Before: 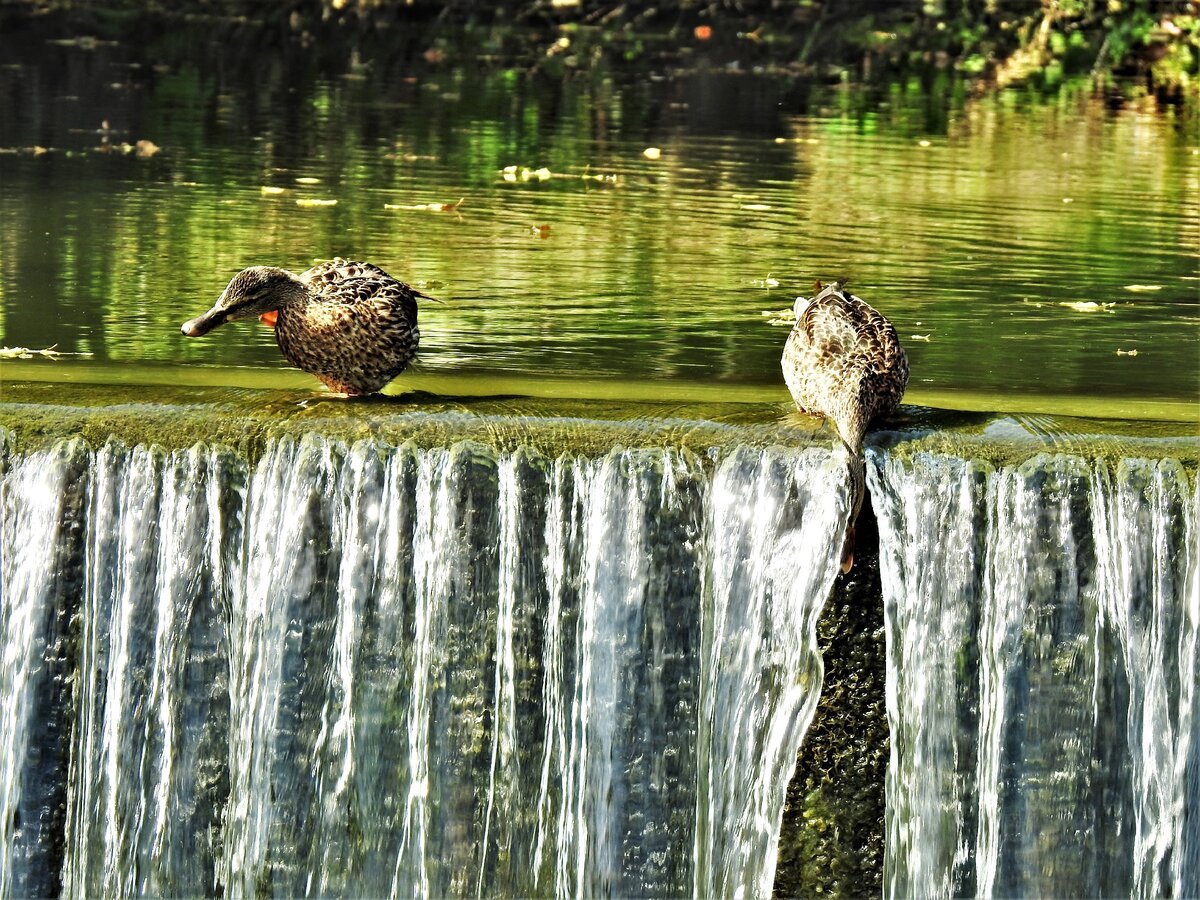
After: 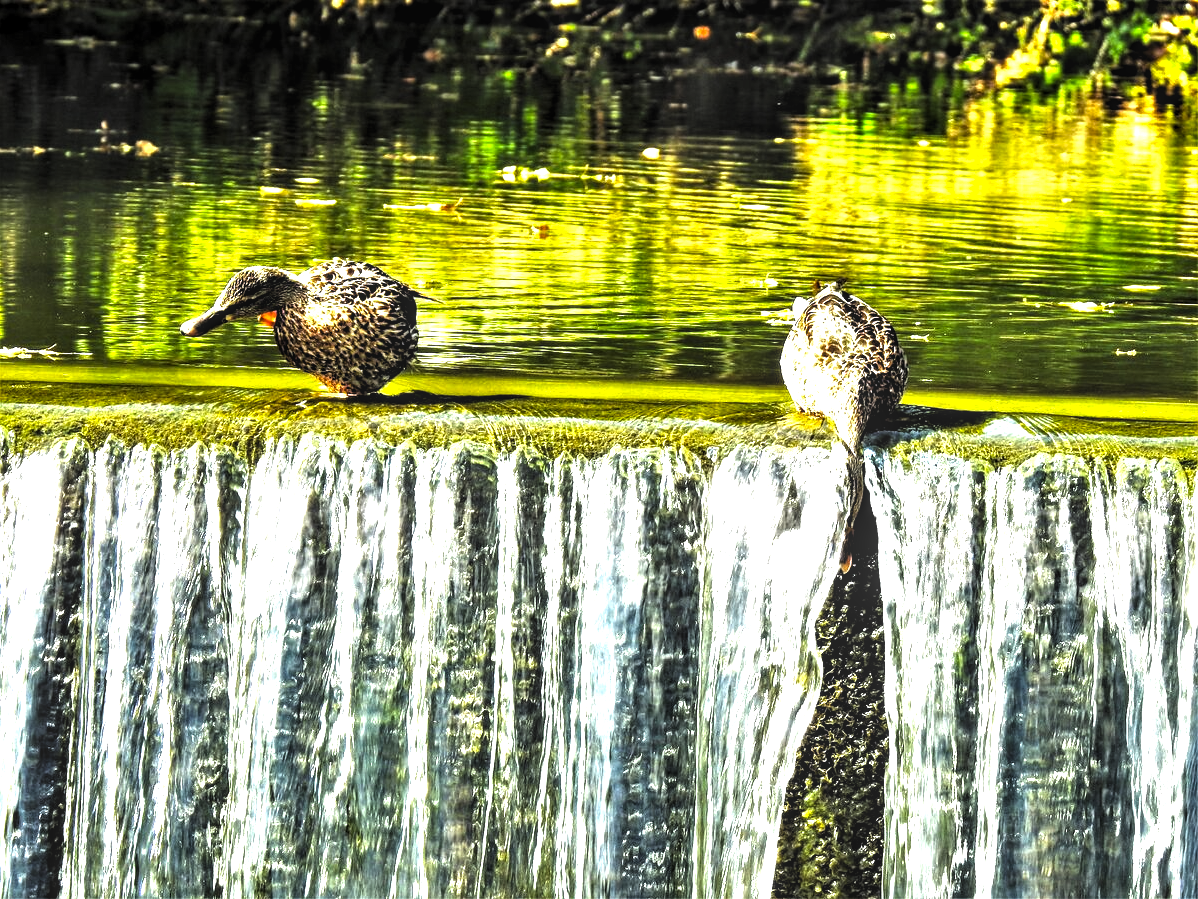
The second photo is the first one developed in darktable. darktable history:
local contrast: on, module defaults
crop: left 0.122%
exposure: exposure 1.148 EV, compensate highlight preservation false
levels: black 8.51%, levels [0.101, 0.578, 0.953]
color balance rgb: perceptual saturation grading › global saturation 25.913%
